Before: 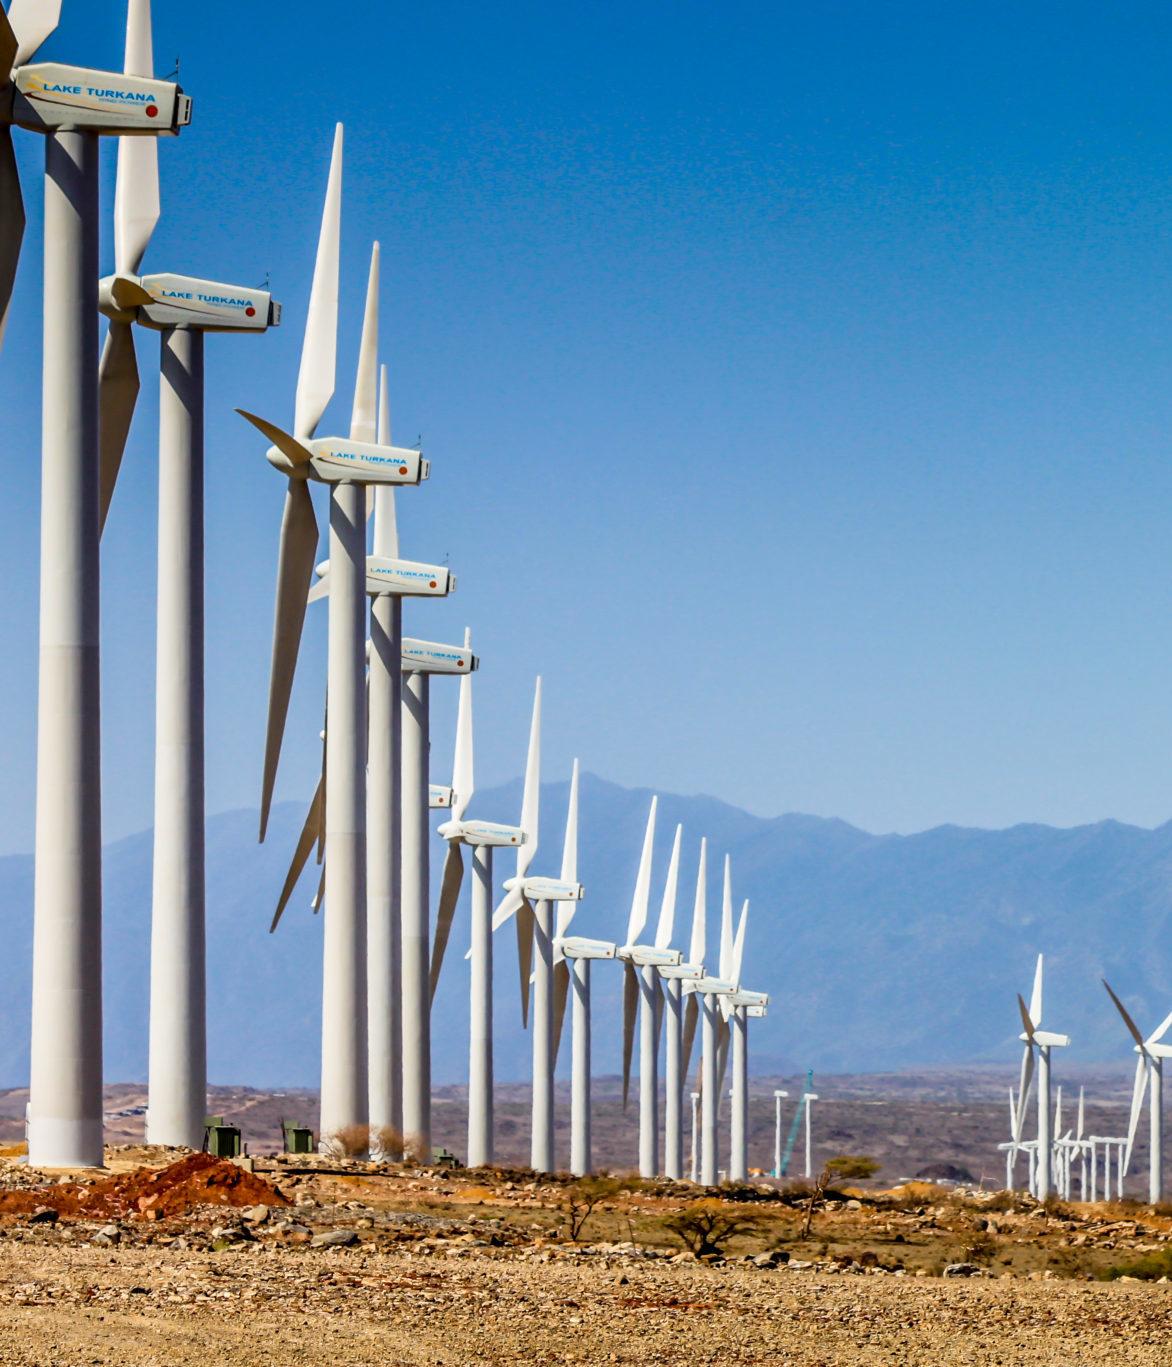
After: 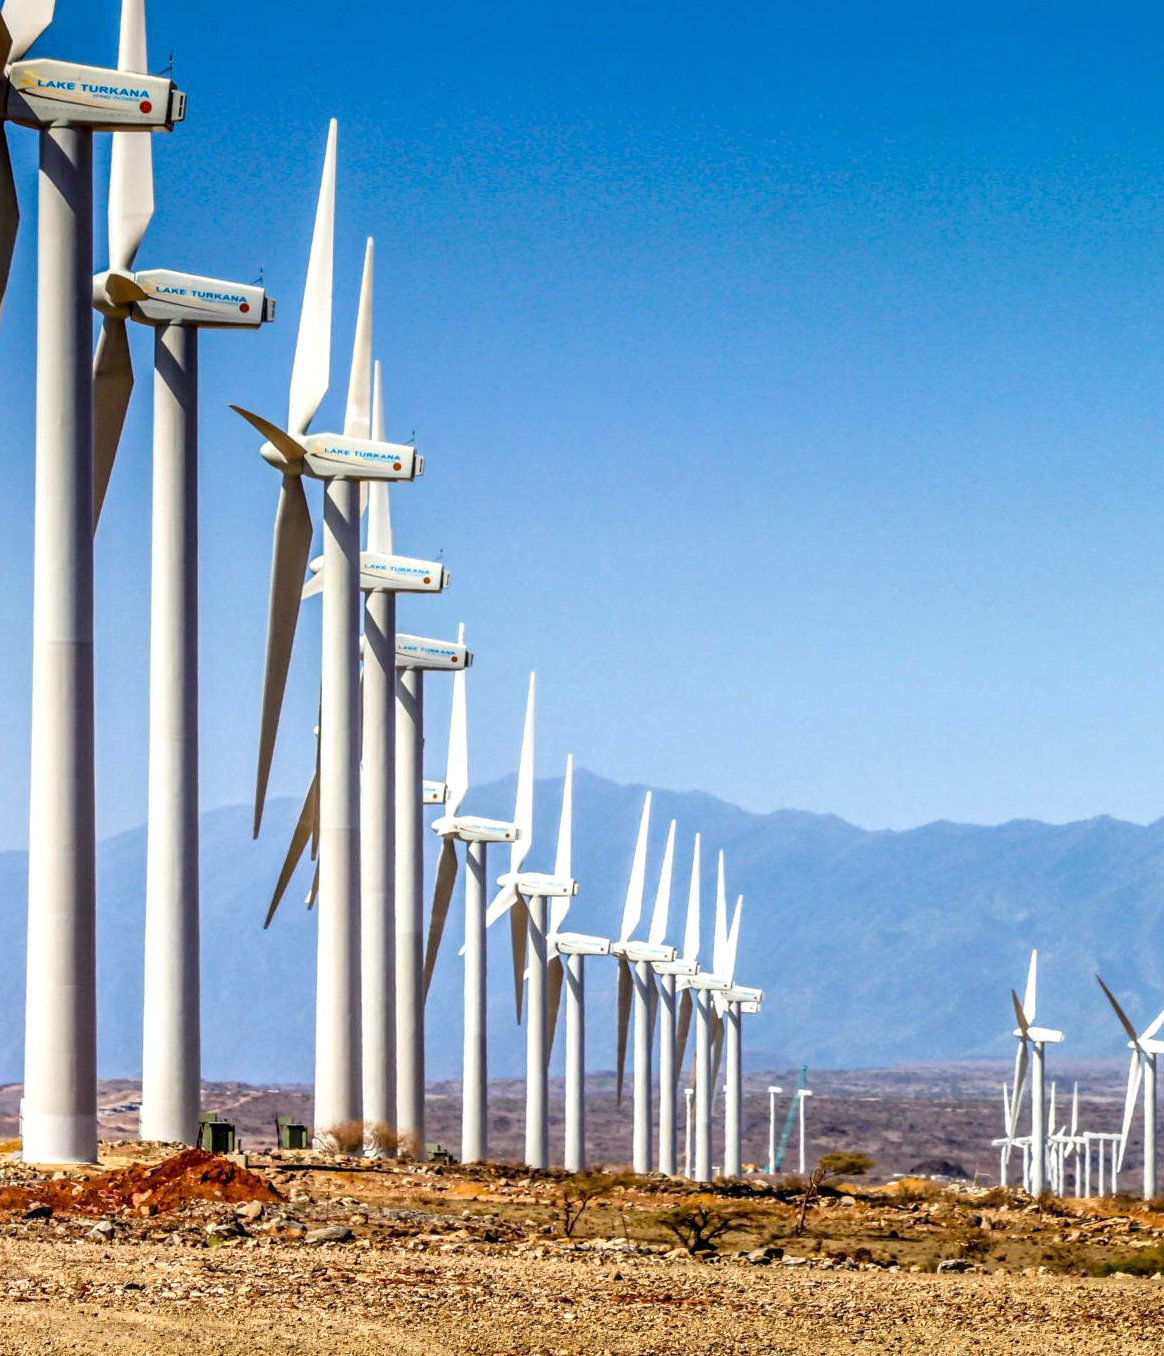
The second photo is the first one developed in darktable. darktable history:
crop and rotate: left 0.645%, top 0.365%, bottom 0.412%
exposure: exposure 0.299 EV, compensate exposure bias true, compensate highlight preservation false
local contrast: on, module defaults
